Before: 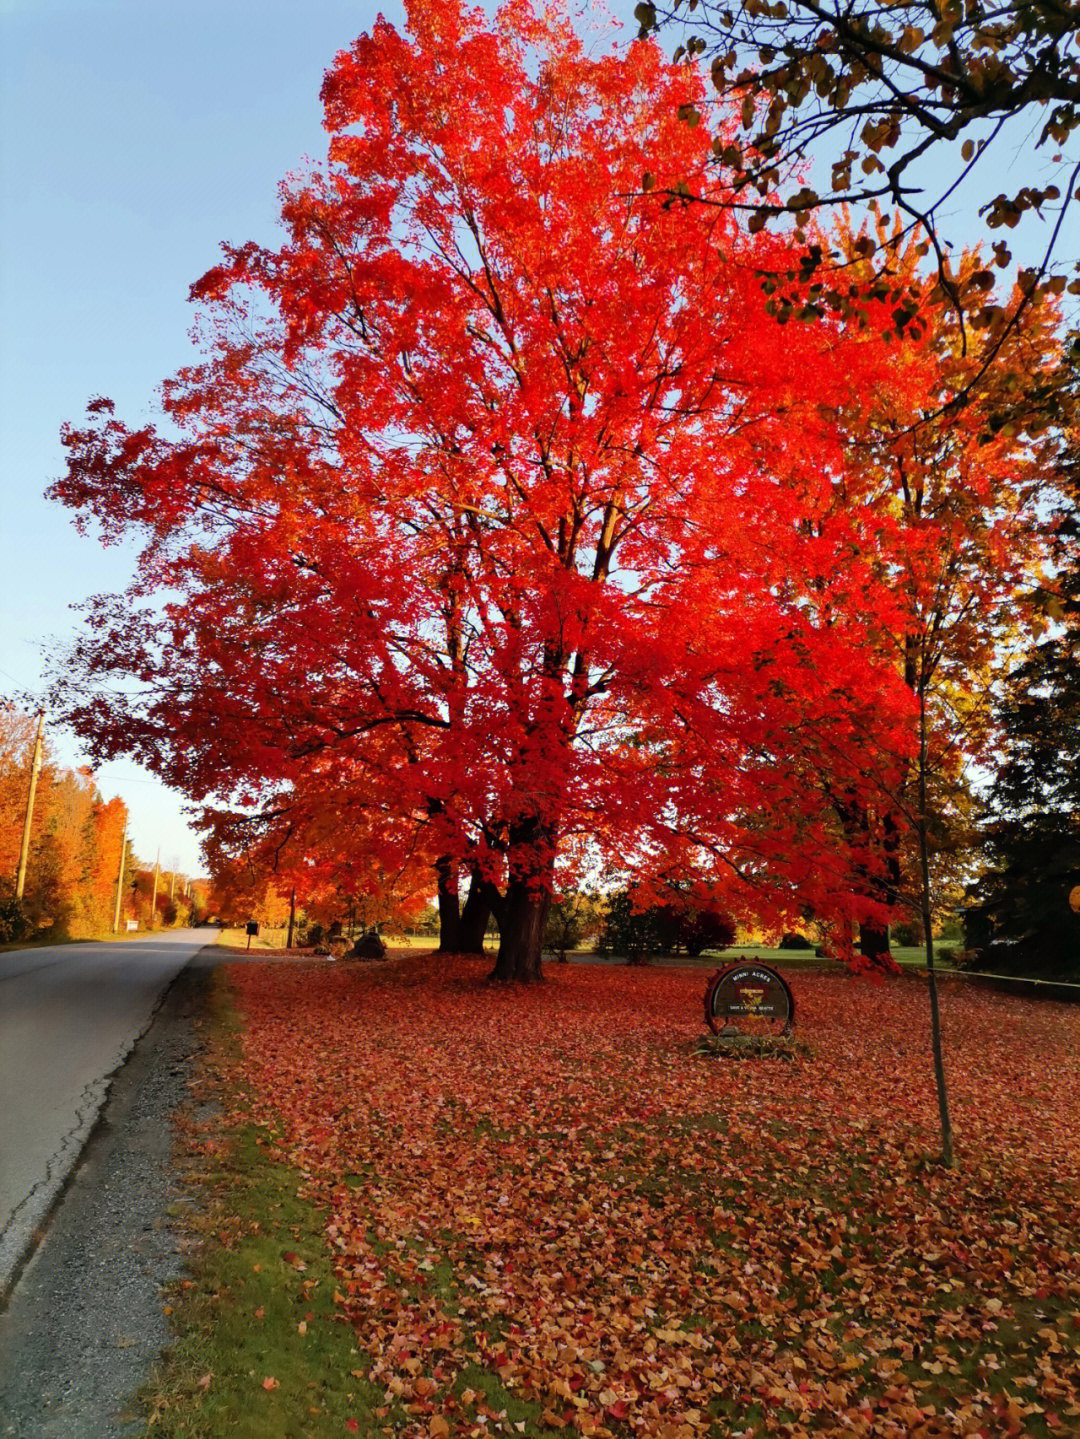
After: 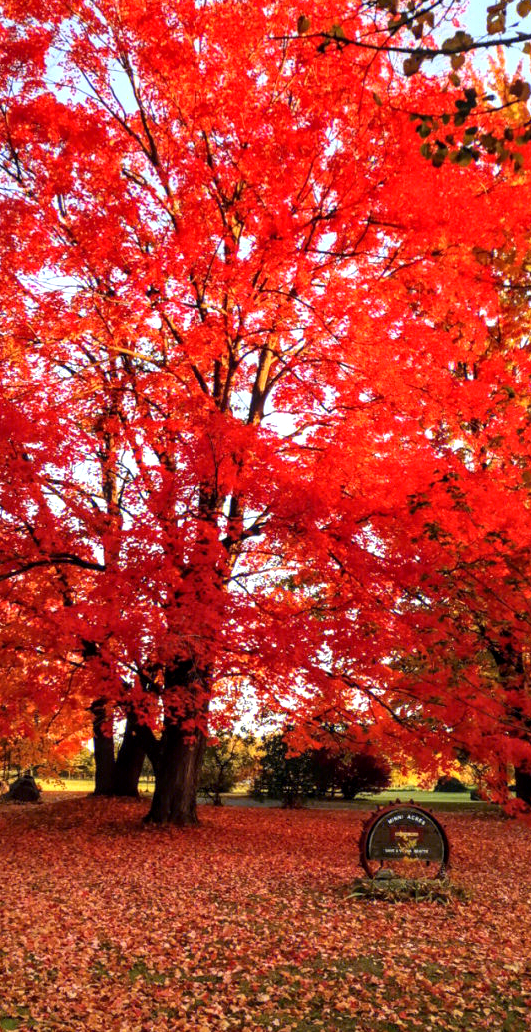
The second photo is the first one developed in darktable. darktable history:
crop: left 32.015%, top 10.929%, right 18.803%, bottom 17.351%
exposure: black level correction 0, exposure 0.6 EV, compensate highlight preservation false
local contrast: on, module defaults
